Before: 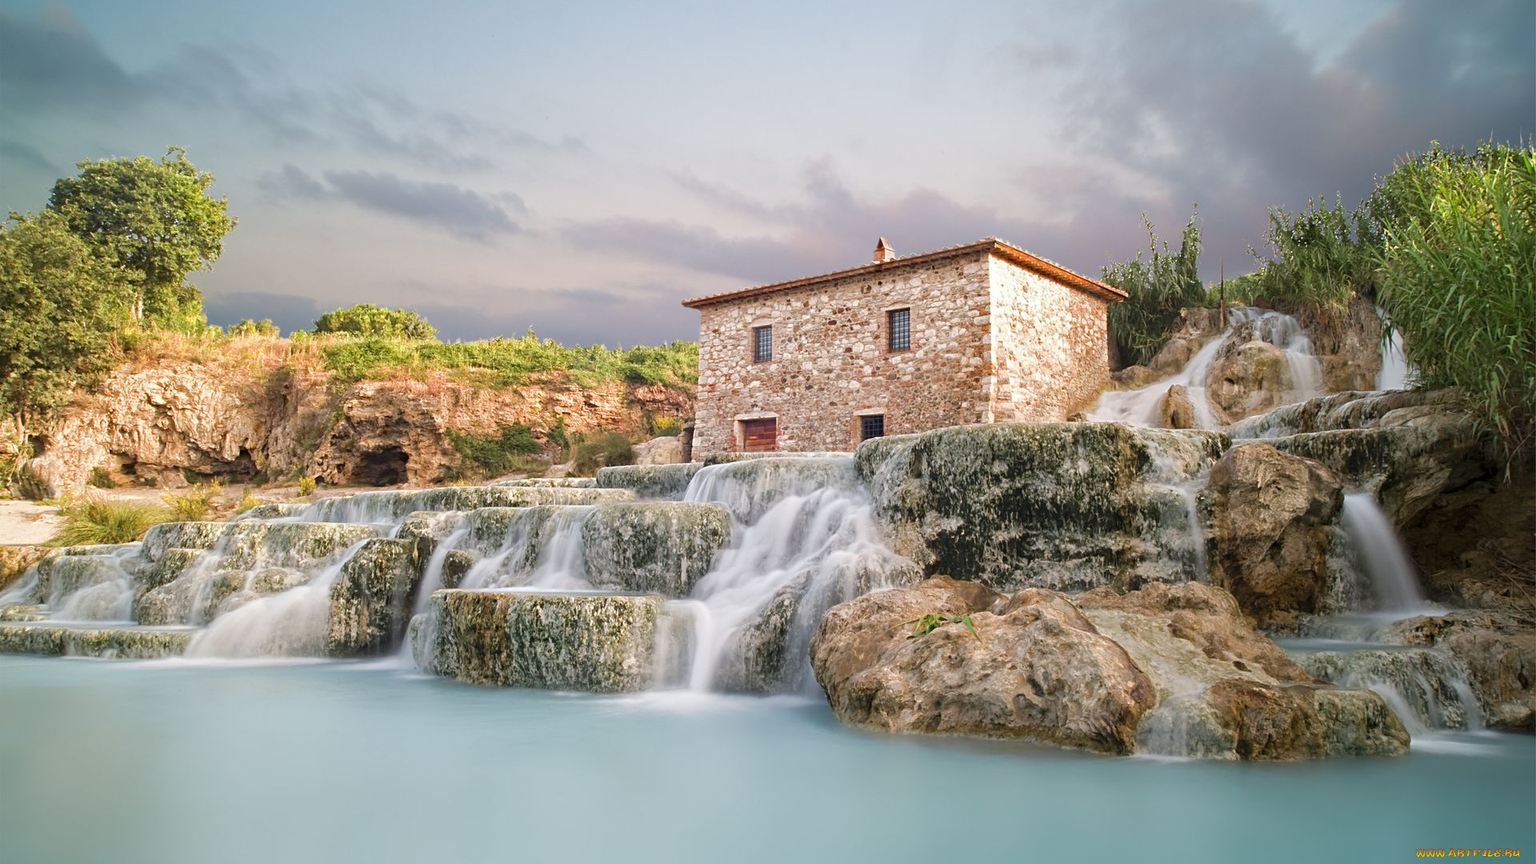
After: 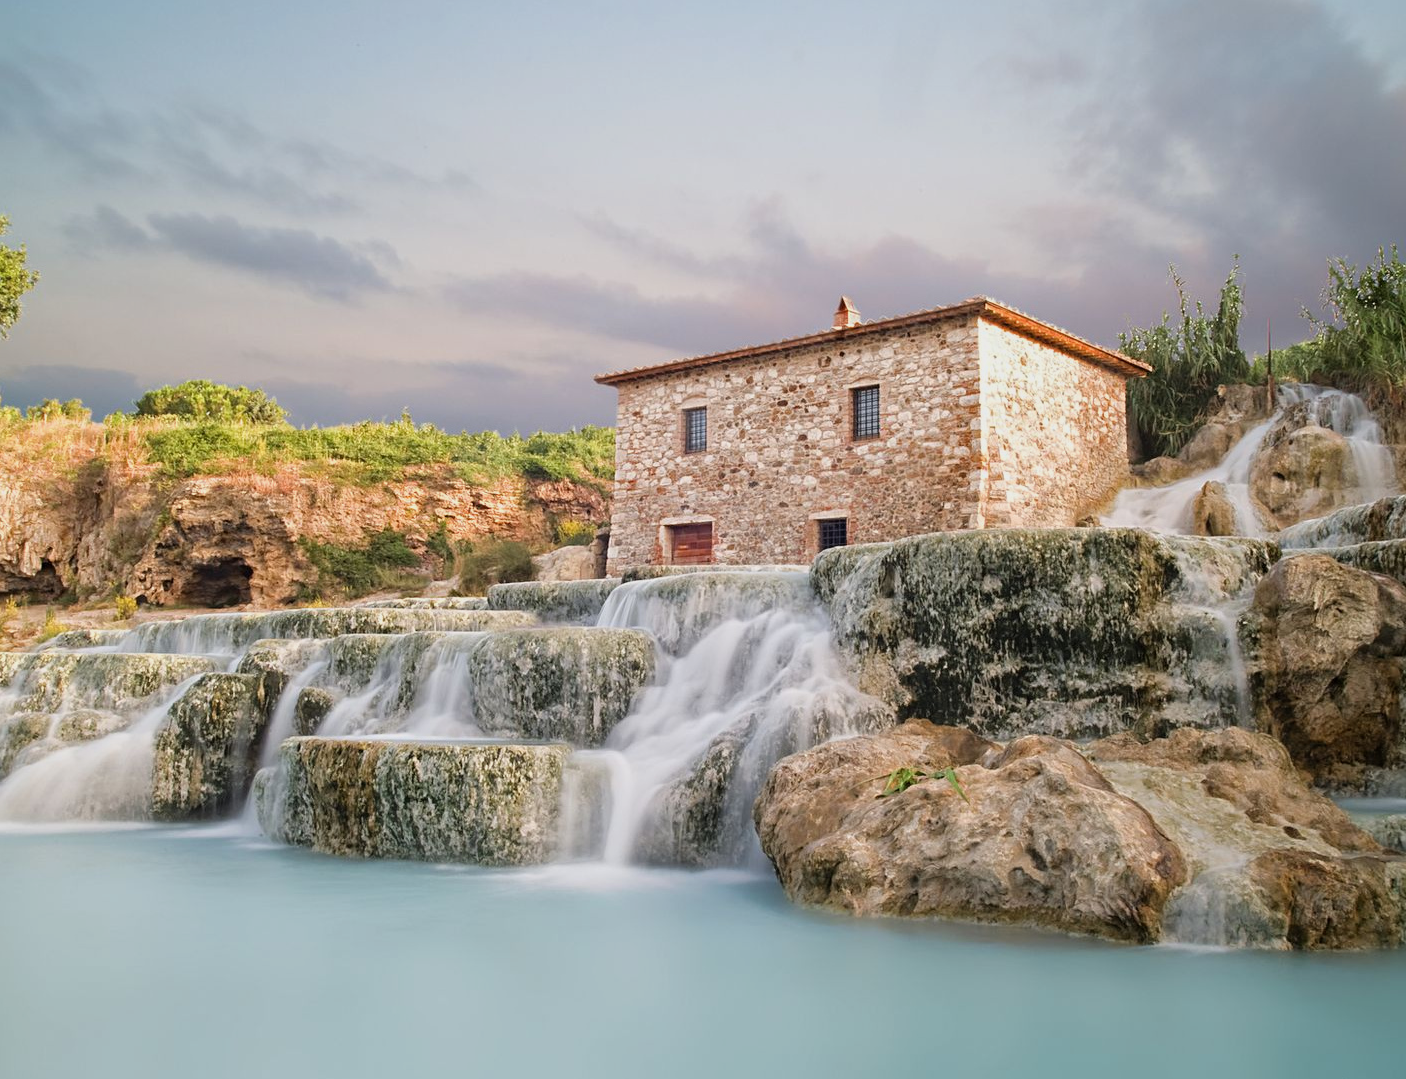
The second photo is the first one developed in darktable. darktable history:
filmic rgb: black relative exposure -11.35 EV, white relative exposure 3.22 EV, hardness 6.76, color science v6 (2022)
crop: left 13.443%, right 13.31%
